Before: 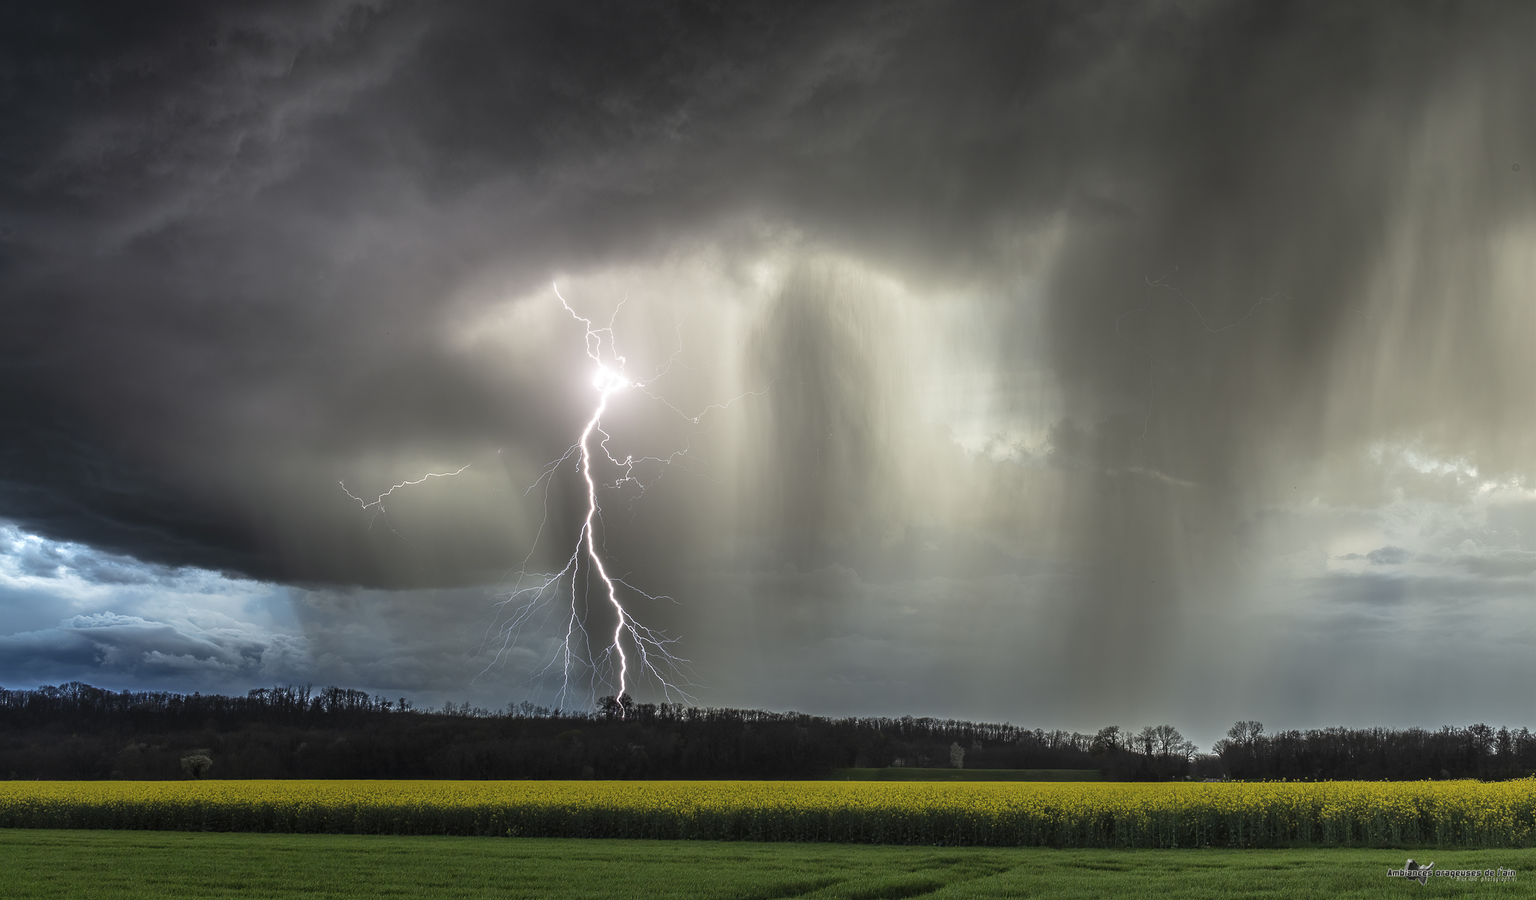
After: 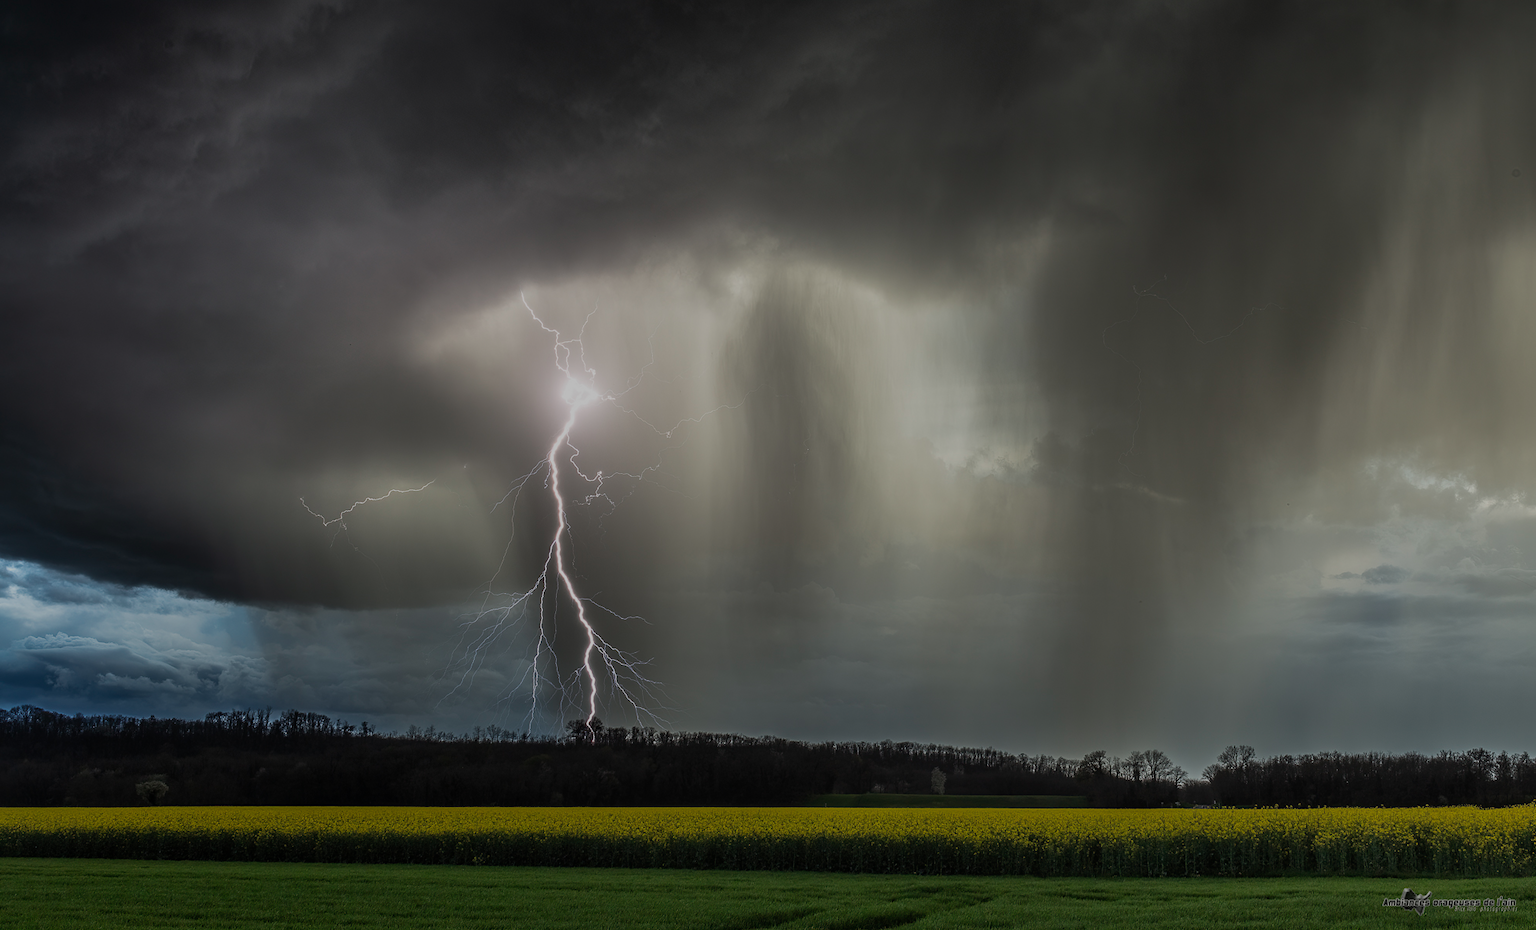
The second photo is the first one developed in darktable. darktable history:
crop and rotate: left 3.238%
exposure: exposure -1 EV, compensate highlight preservation false
